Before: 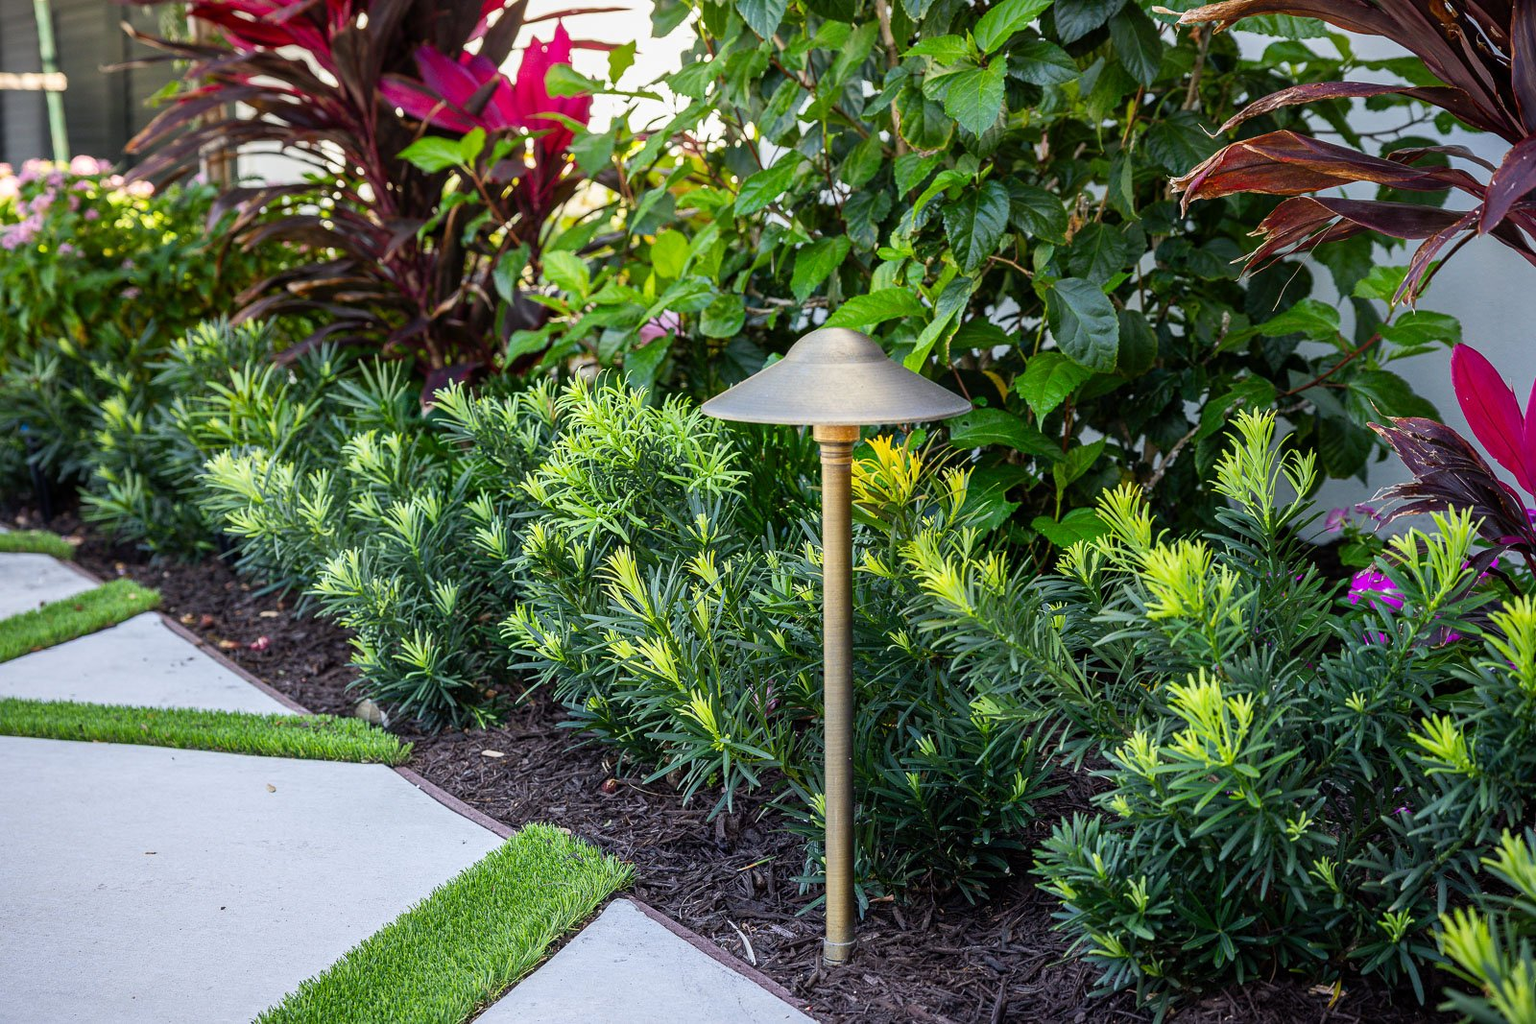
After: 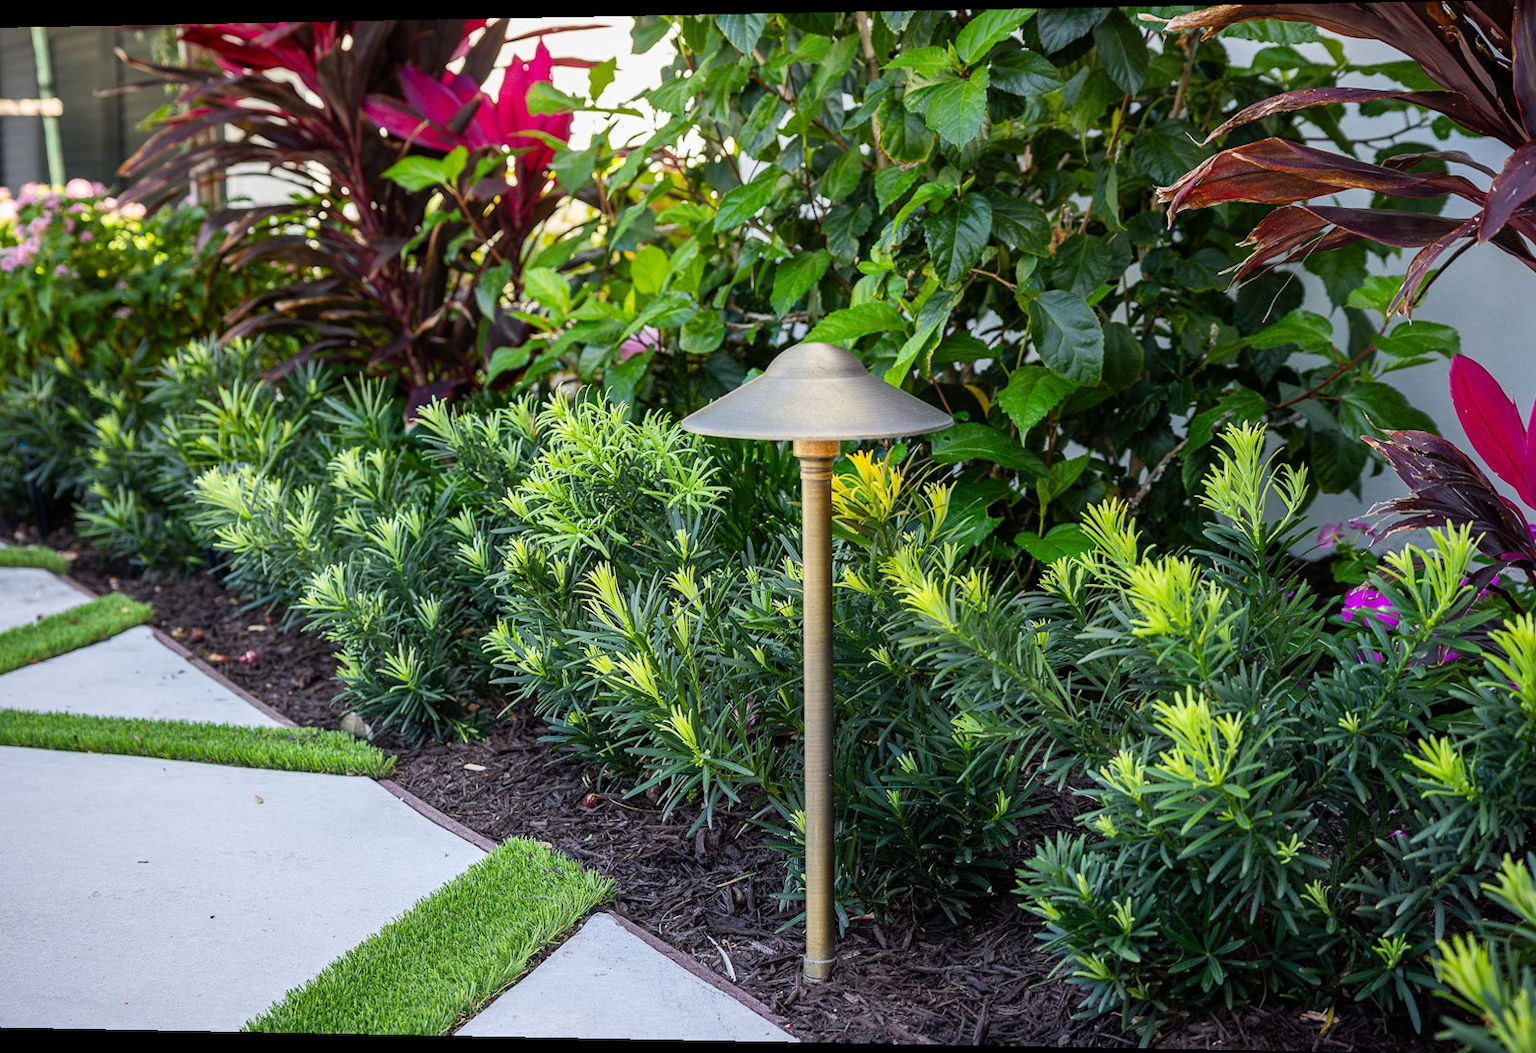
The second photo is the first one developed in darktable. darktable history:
rotate and perspective: lens shift (horizontal) -0.055, automatic cropping off
crop and rotate: left 0.126%
